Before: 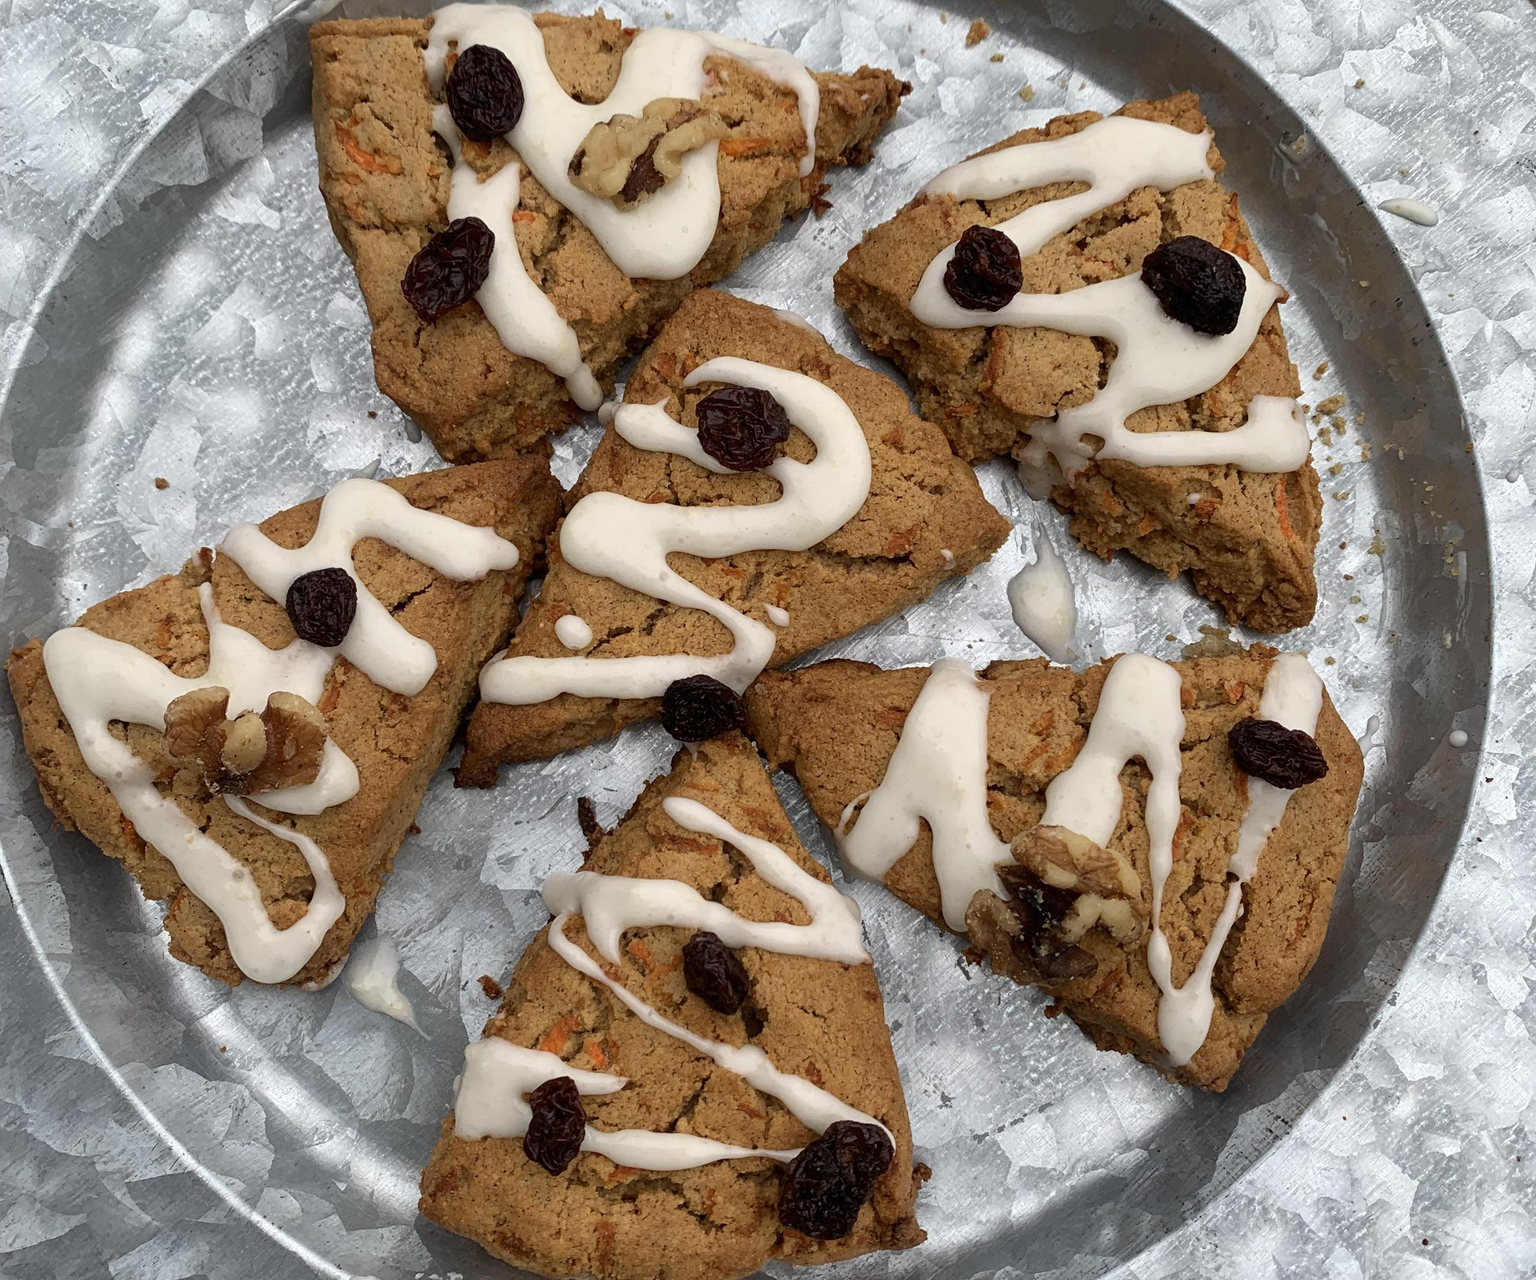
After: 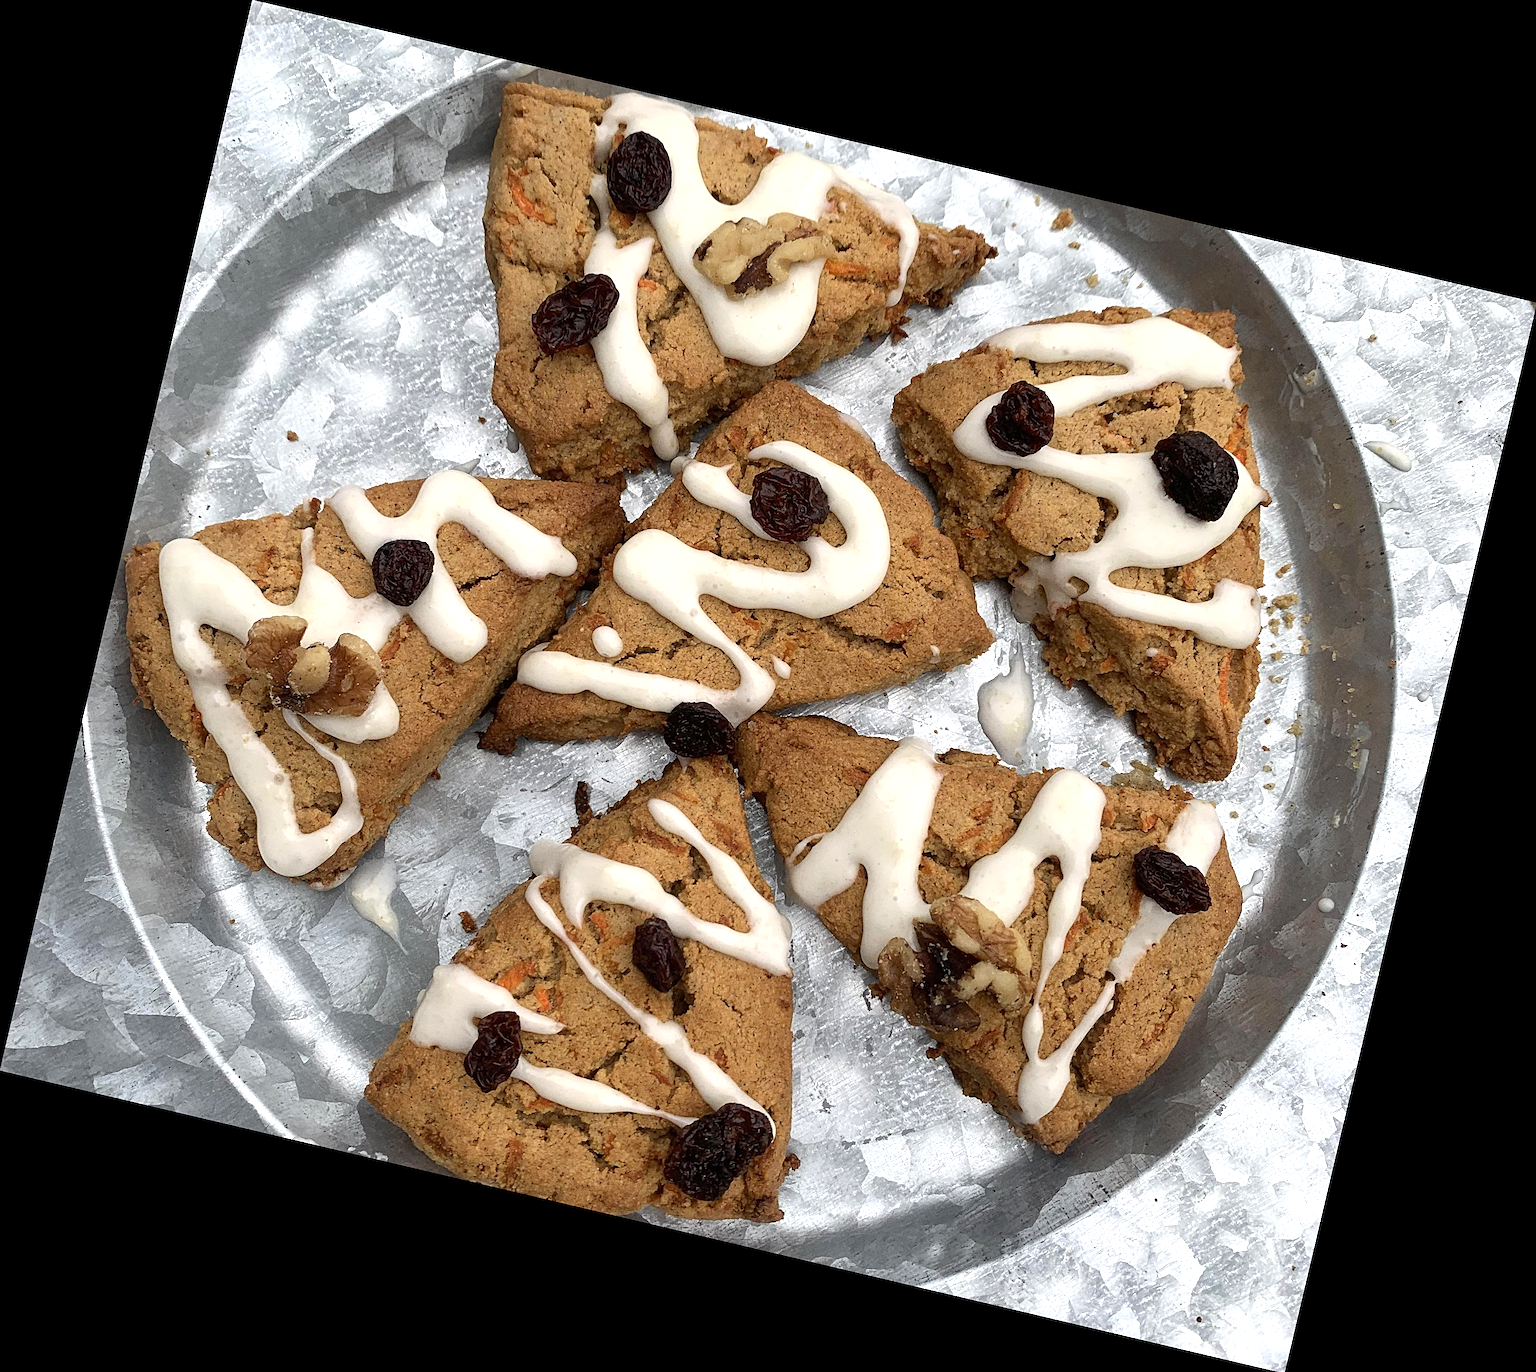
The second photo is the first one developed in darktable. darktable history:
sharpen: on, module defaults
exposure: exposure 0.496 EV, compensate highlight preservation false
grain: coarseness 0.09 ISO
rotate and perspective: rotation 13.27°, automatic cropping off
